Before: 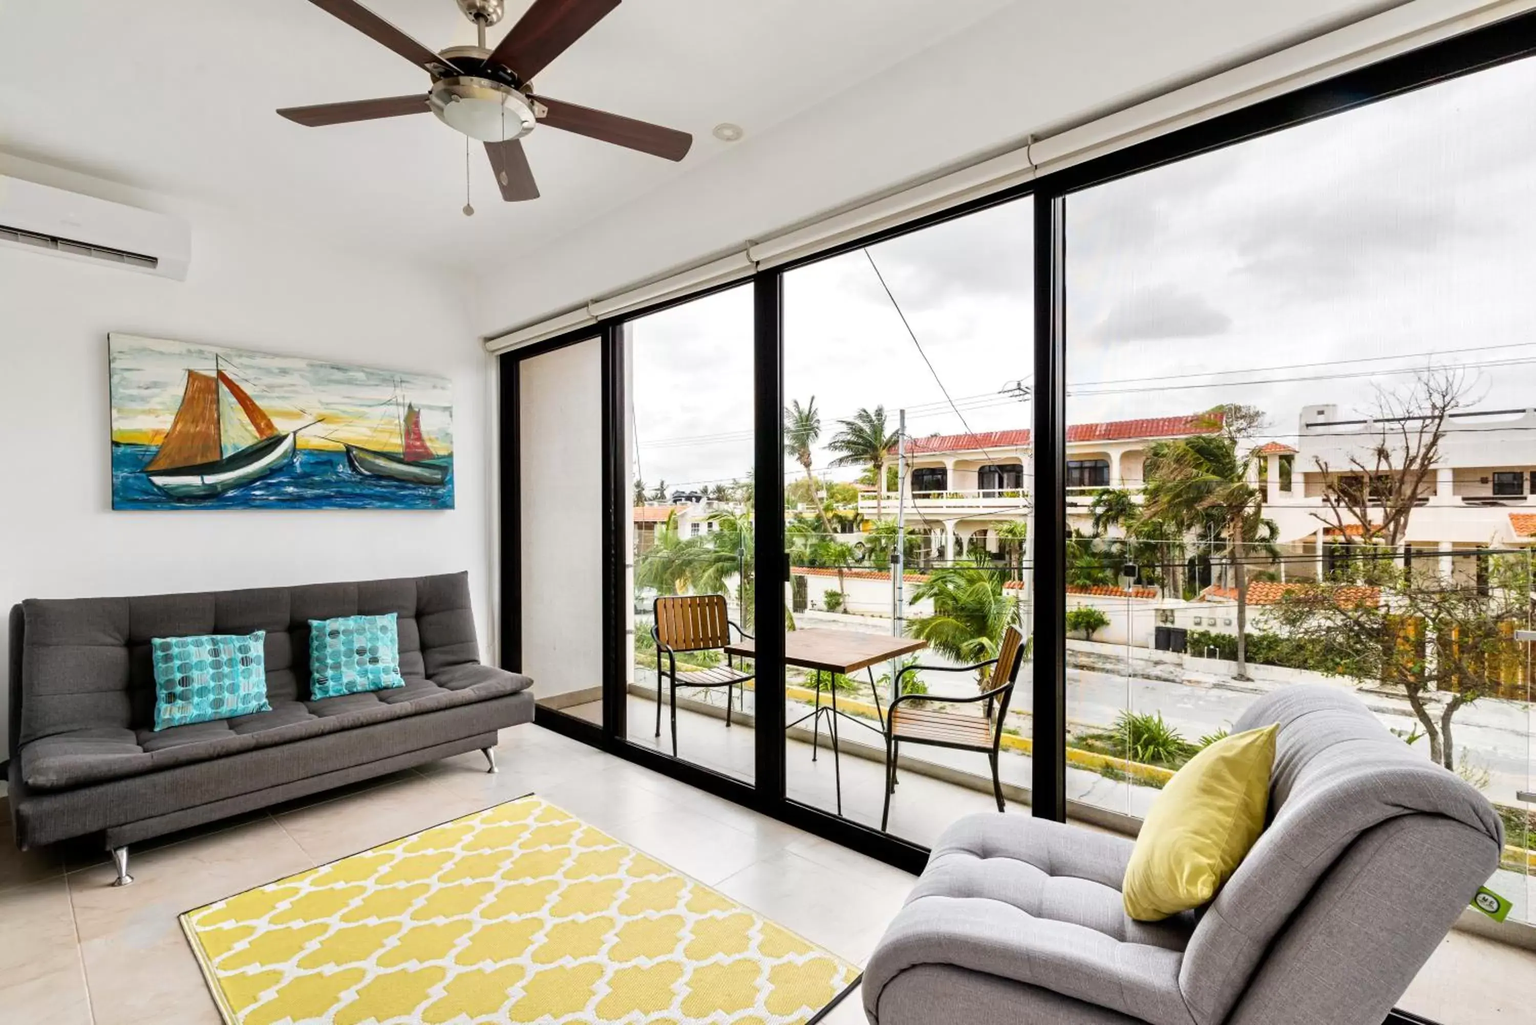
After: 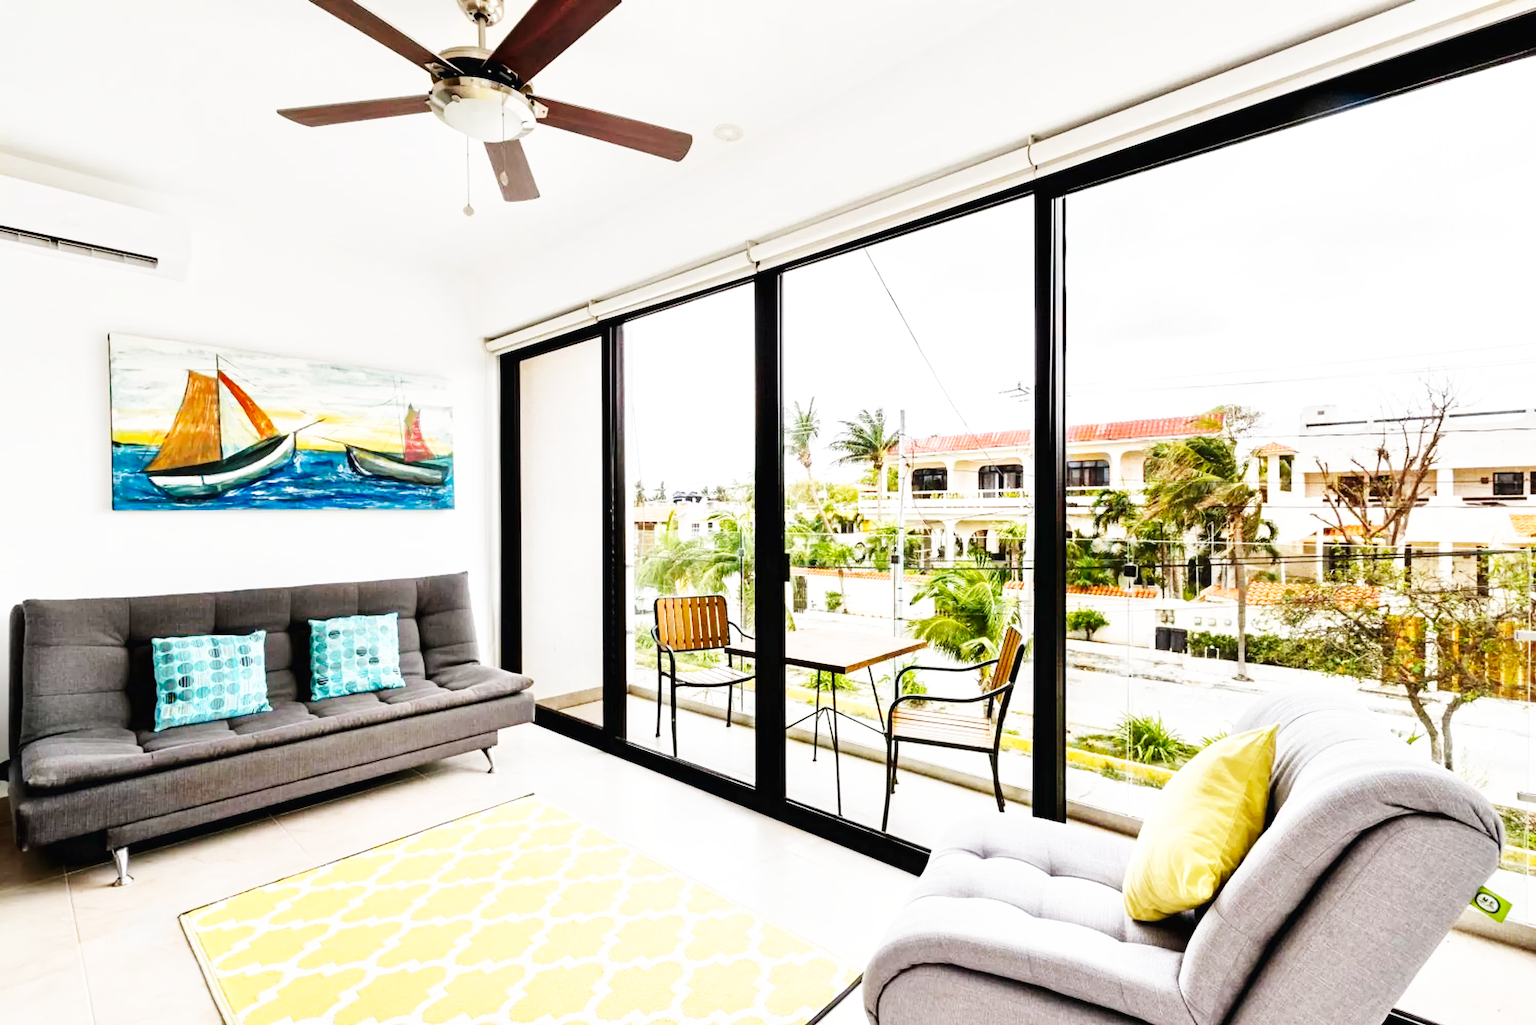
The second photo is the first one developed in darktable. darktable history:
tone equalizer: on, module defaults
base curve: curves: ch0 [(0, 0.003) (0.001, 0.002) (0.006, 0.004) (0.02, 0.022) (0.048, 0.086) (0.094, 0.234) (0.162, 0.431) (0.258, 0.629) (0.385, 0.8) (0.548, 0.918) (0.751, 0.988) (1, 1)], preserve colors none
